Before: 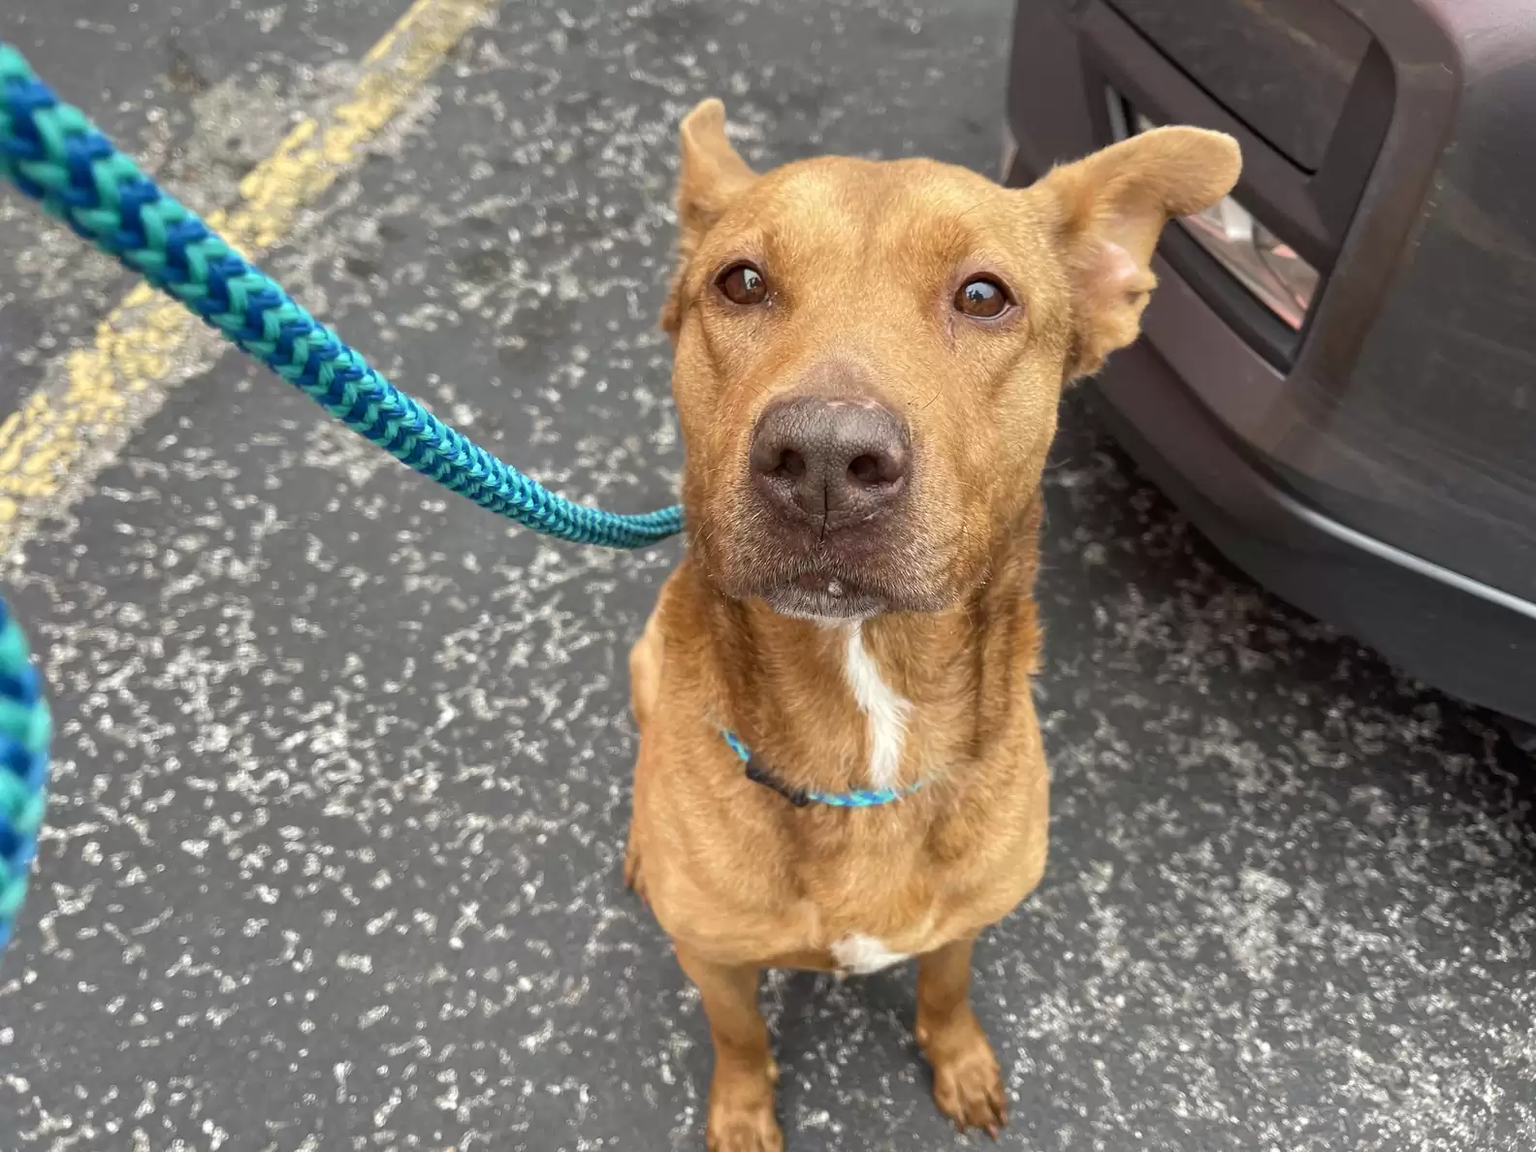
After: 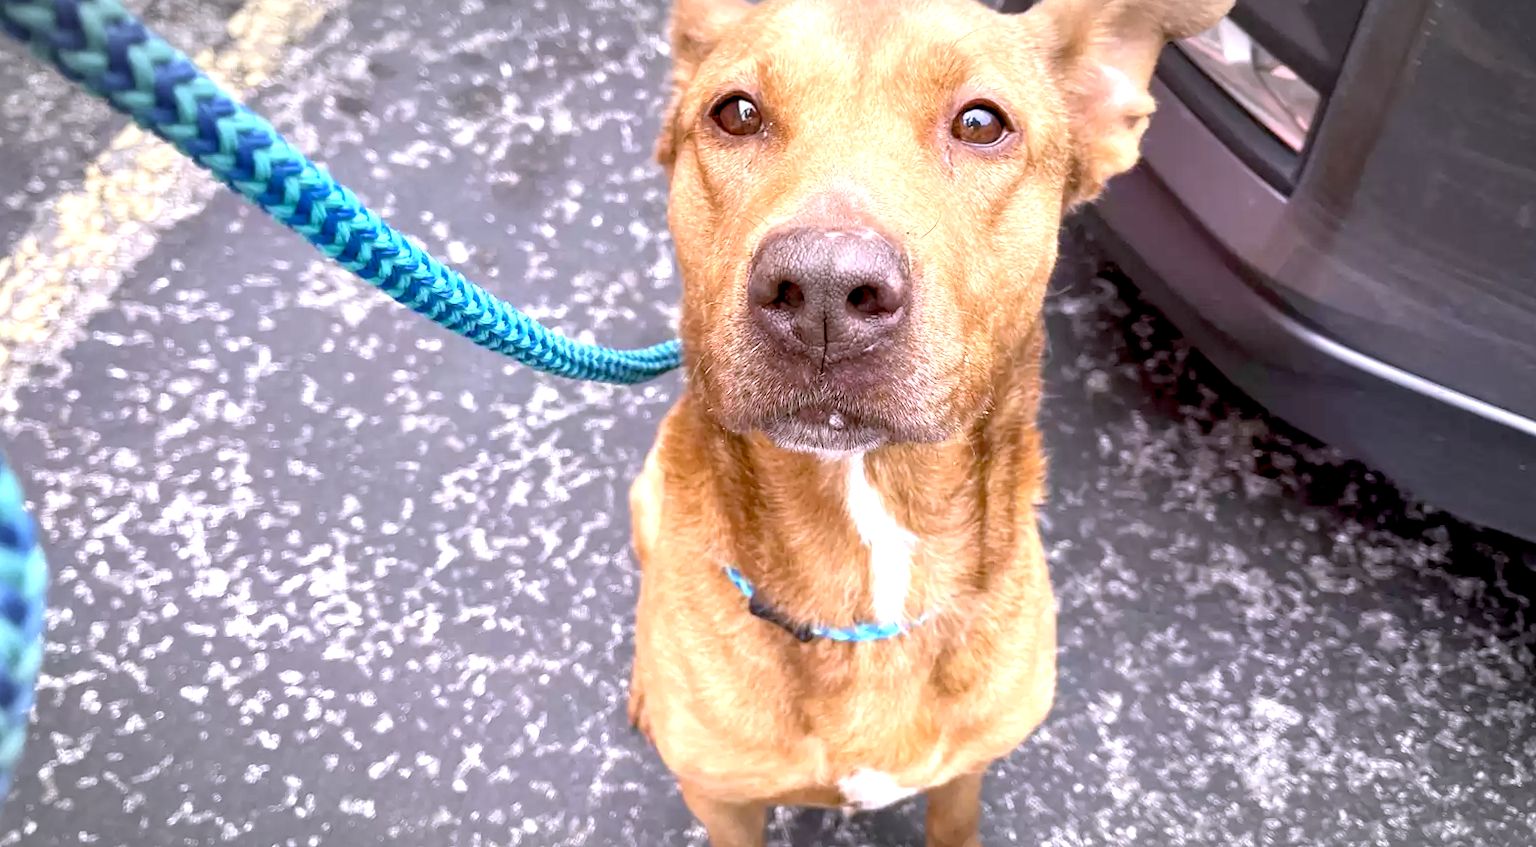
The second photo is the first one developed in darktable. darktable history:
rotate and perspective: rotation -1°, crop left 0.011, crop right 0.989, crop top 0.025, crop bottom 0.975
exposure: black level correction 0.008, exposure 0.979 EV, compensate highlight preservation false
crop: top 13.819%, bottom 11.169%
white balance: red 1.042, blue 1.17
vignetting: automatic ratio true
